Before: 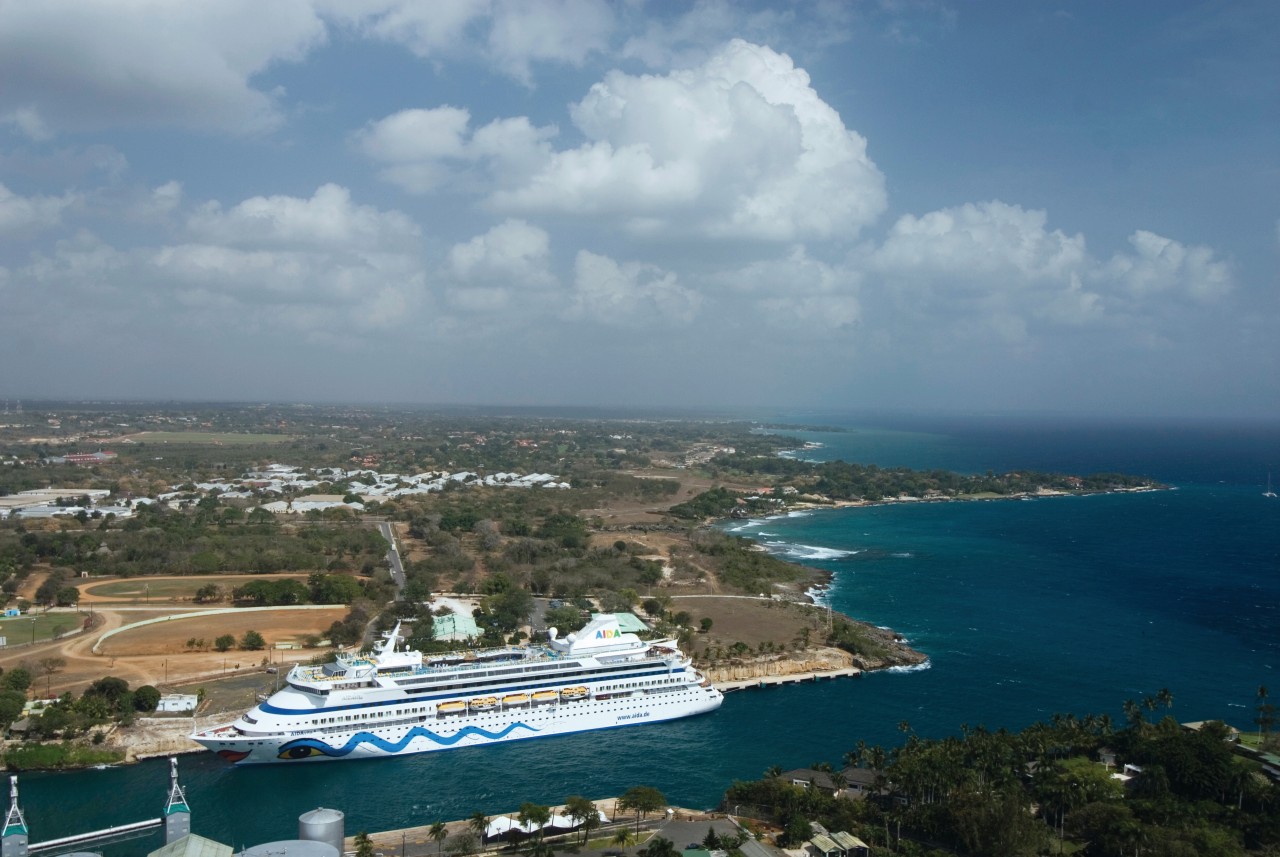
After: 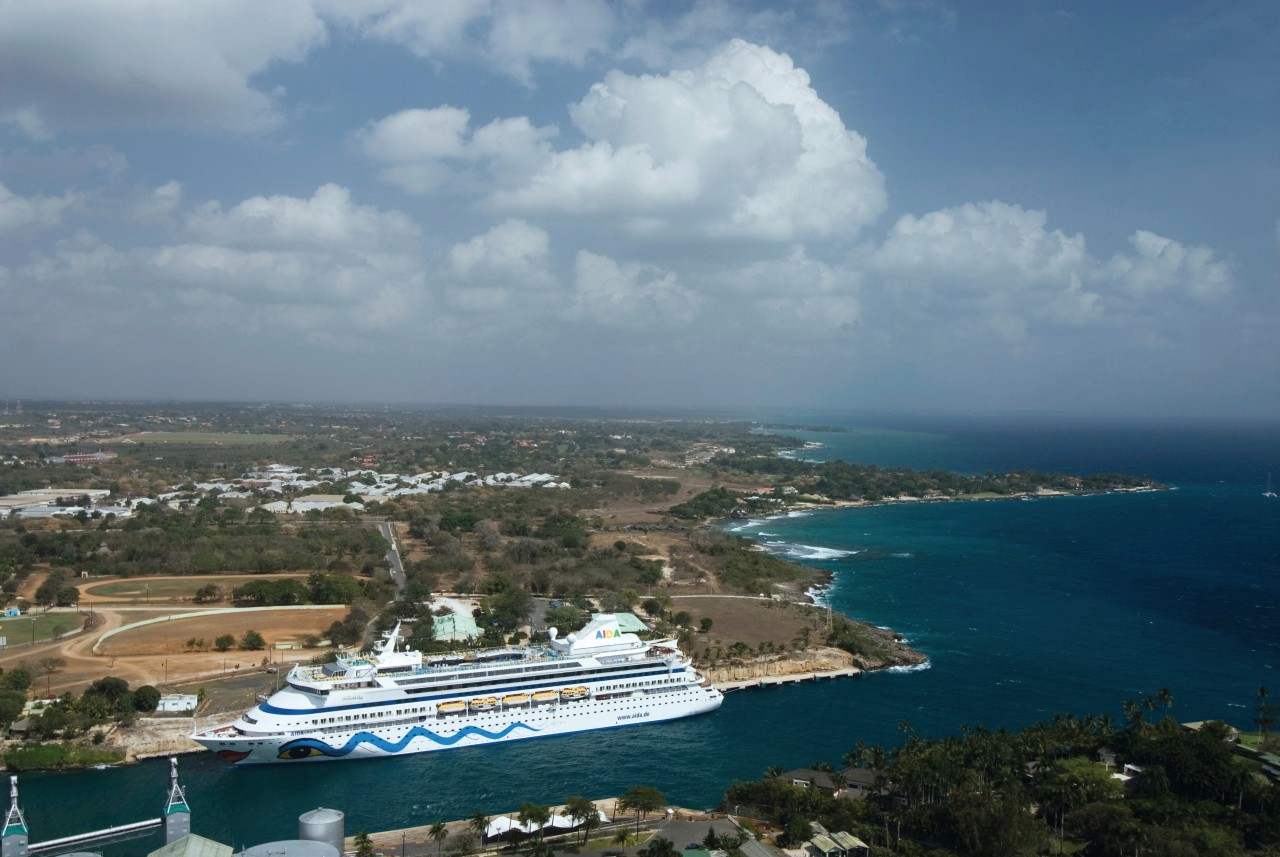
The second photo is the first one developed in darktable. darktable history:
white balance: emerald 1
levels: levels [0, 0.51, 1]
